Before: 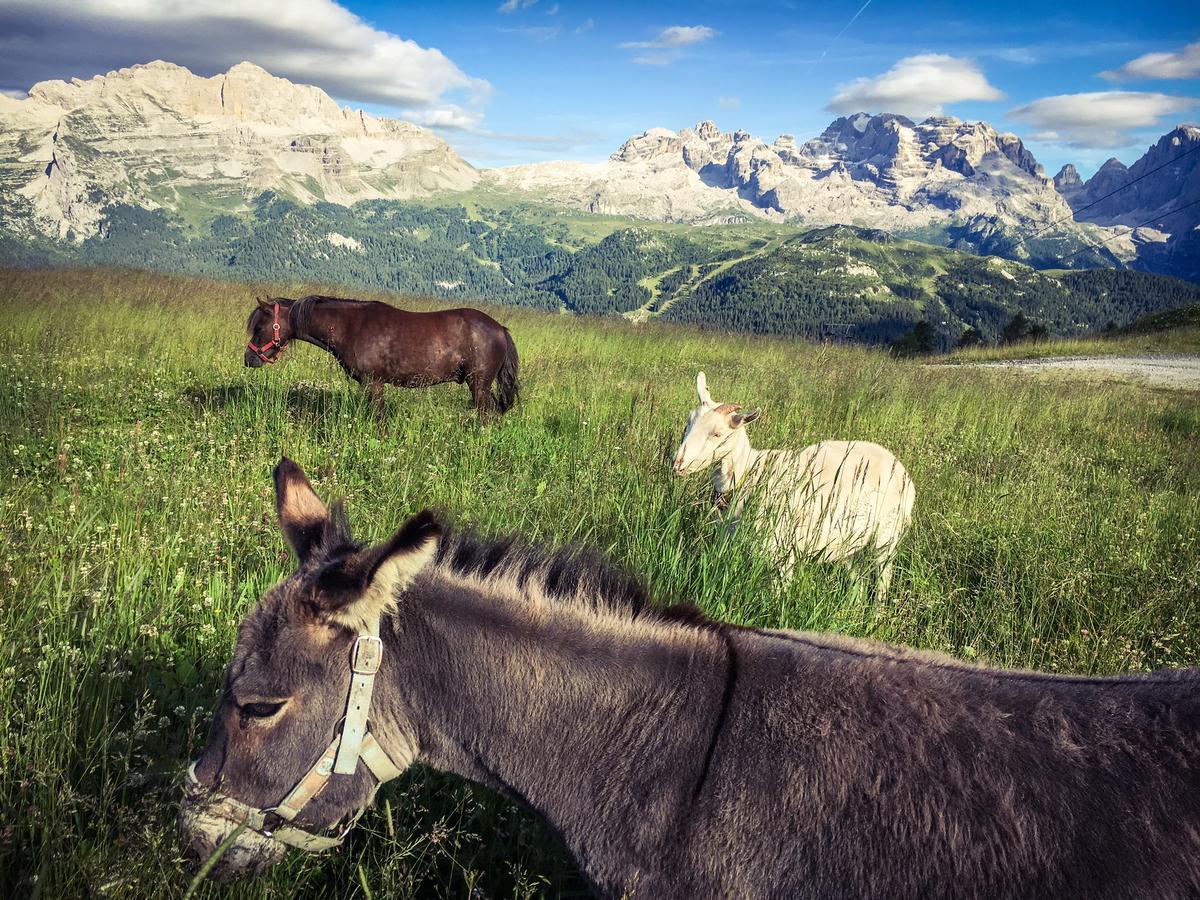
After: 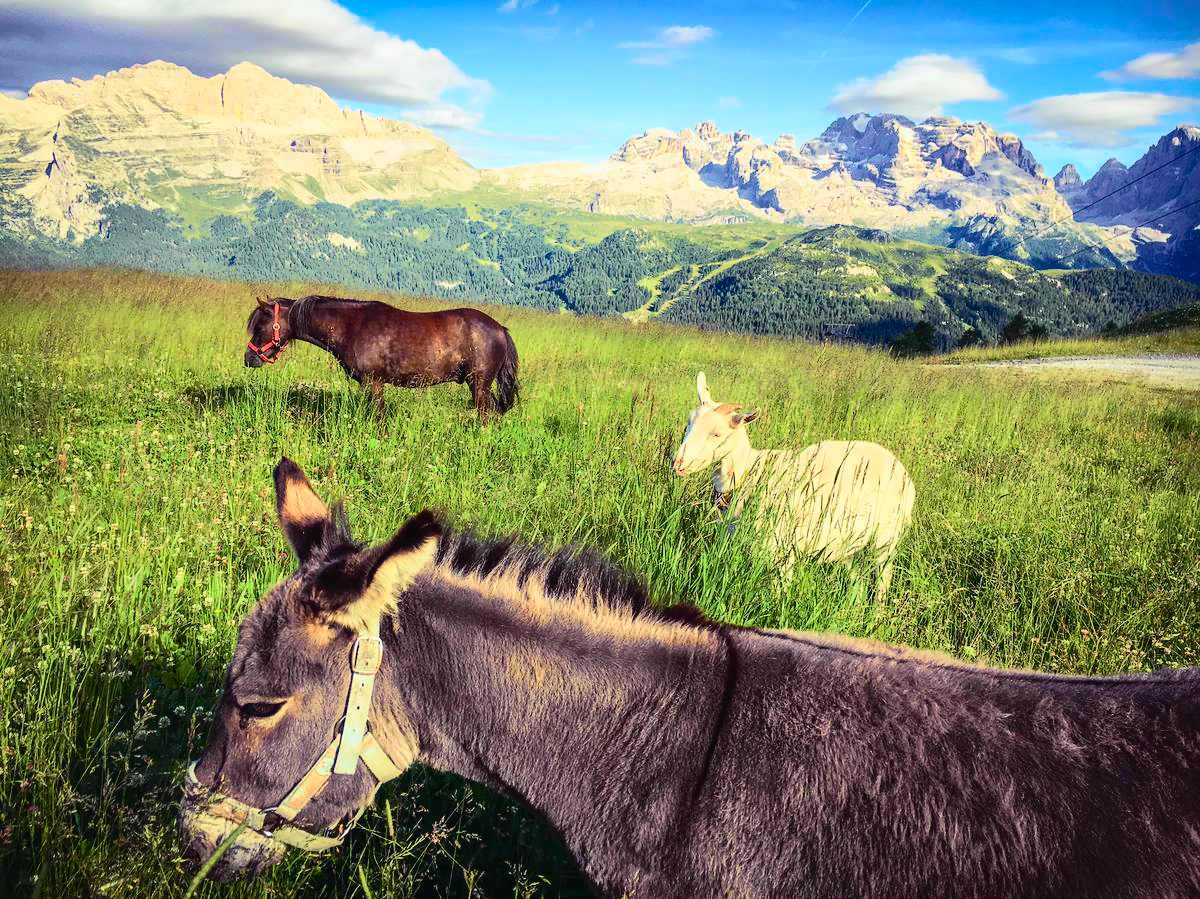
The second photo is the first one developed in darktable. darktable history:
shadows and highlights: radius 127.36, shadows 21.23, highlights -21.41, low approximation 0.01
tone curve: curves: ch0 [(0, 0.014) (0.12, 0.096) (0.386, 0.49) (0.54, 0.684) (0.751, 0.855) (0.89, 0.943) (0.998, 0.989)]; ch1 [(0, 0) (0.133, 0.099) (0.437, 0.41) (0.5, 0.5) (0.517, 0.536) (0.548, 0.575) (0.582, 0.631) (0.627, 0.688) (0.836, 0.868) (1, 1)]; ch2 [(0, 0) (0.374, 0.341) (0.456, 0.443) (0.478, 0.49) (0.501, 0.5) (0.528, 0.538) (0.55, 0.6) (0.572, 0.63) (0.702, 0.765) (1, 1)], color space Lab, independent channels, preserve colors none
crop: bottom 0.075%
